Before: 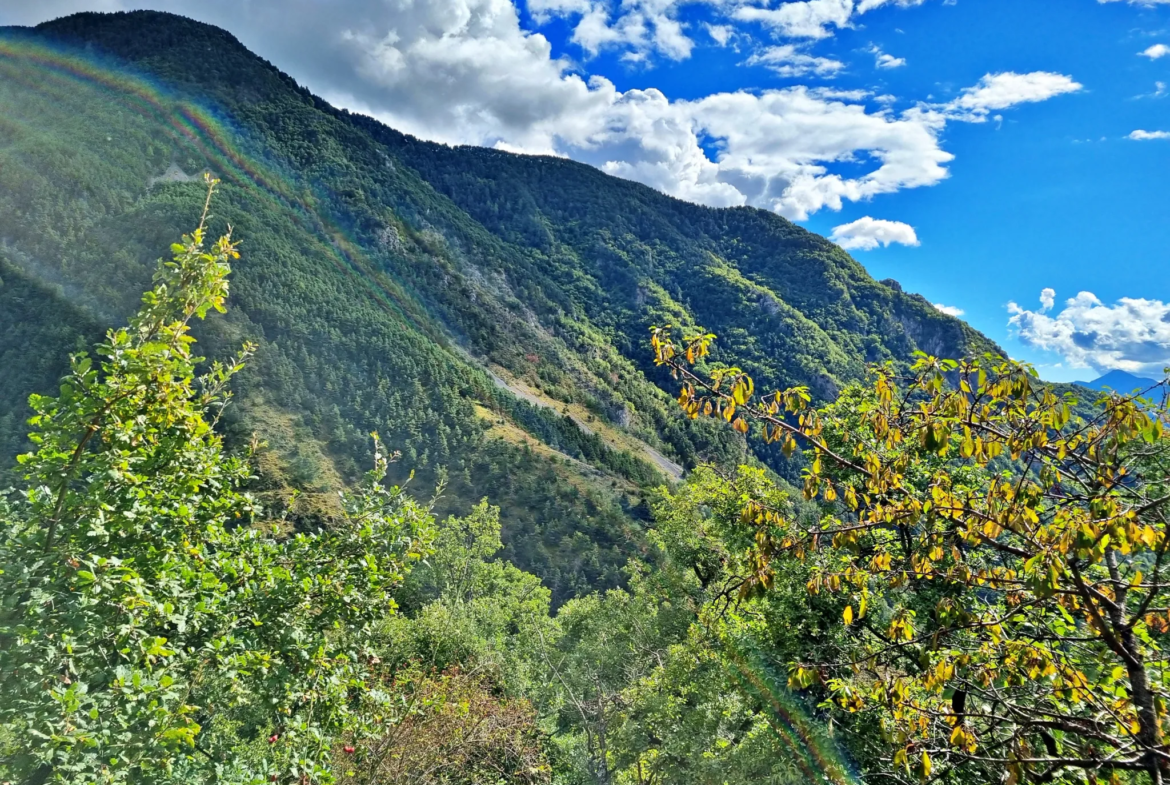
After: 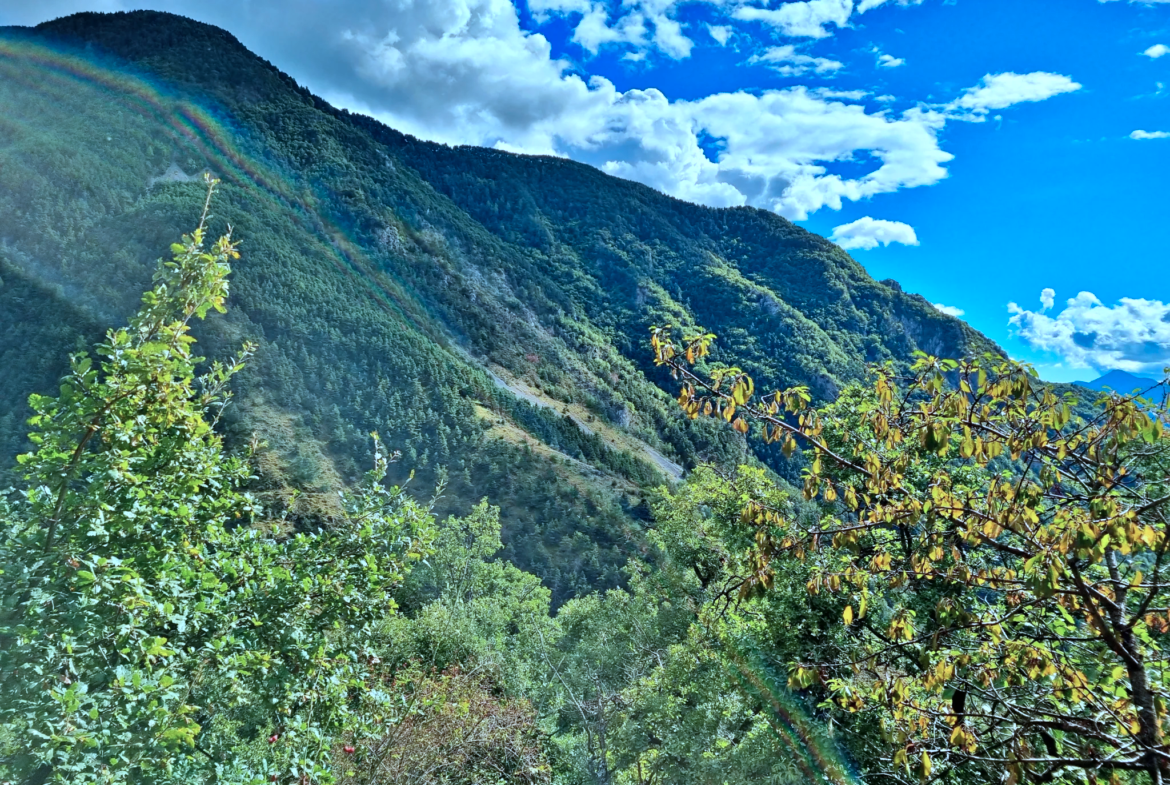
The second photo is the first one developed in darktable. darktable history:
contrast brightness saturation: contrast 0.01, saturation -0.05
color correction: highlights a* -9.35, highlights b* -23.15
